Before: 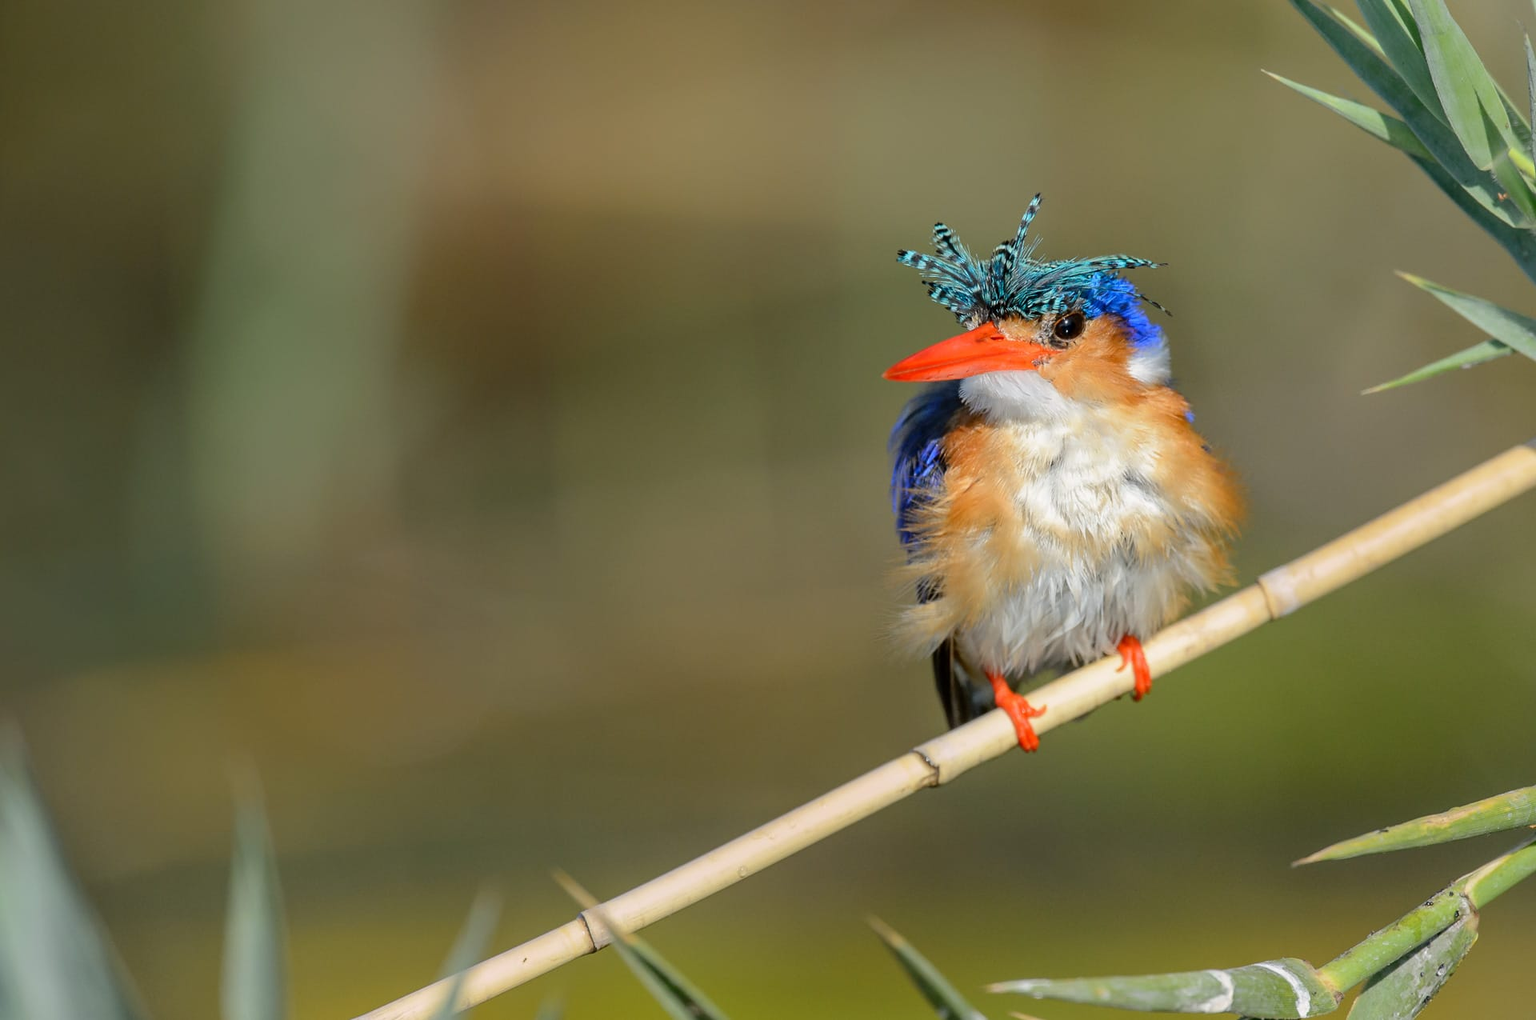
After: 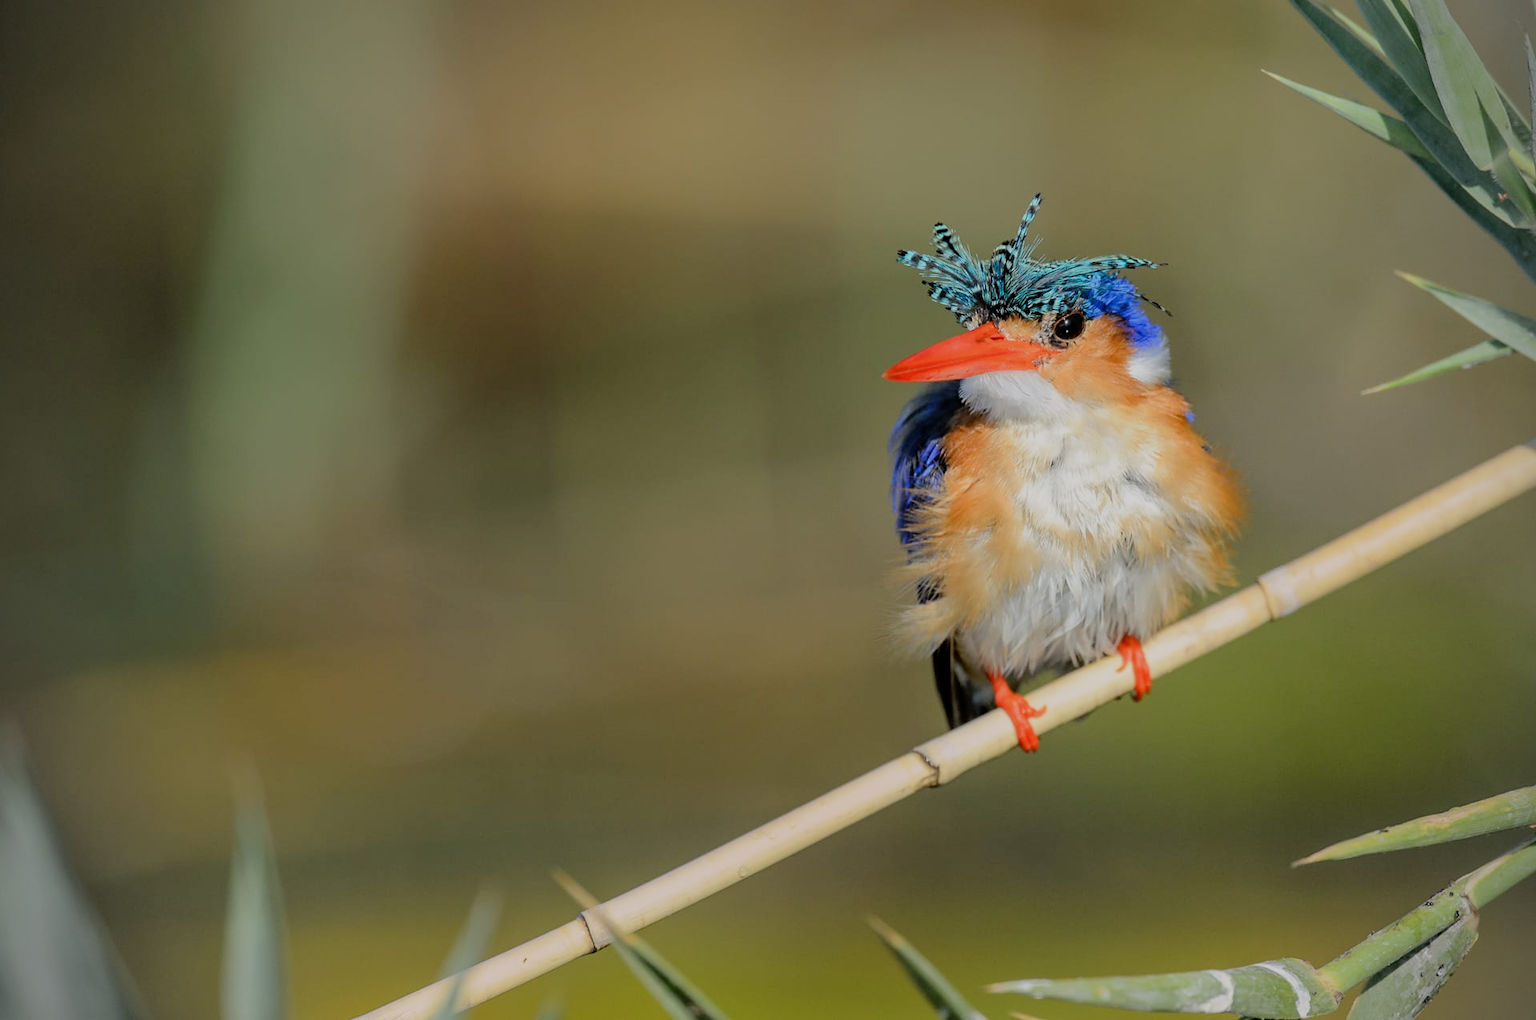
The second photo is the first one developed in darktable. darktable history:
filmic rgb: black relative exposure -7.65 EV, white relative exposure 4.56 EV, hardness 3.61
vignetting: dithering 8-bit output, unbound false
